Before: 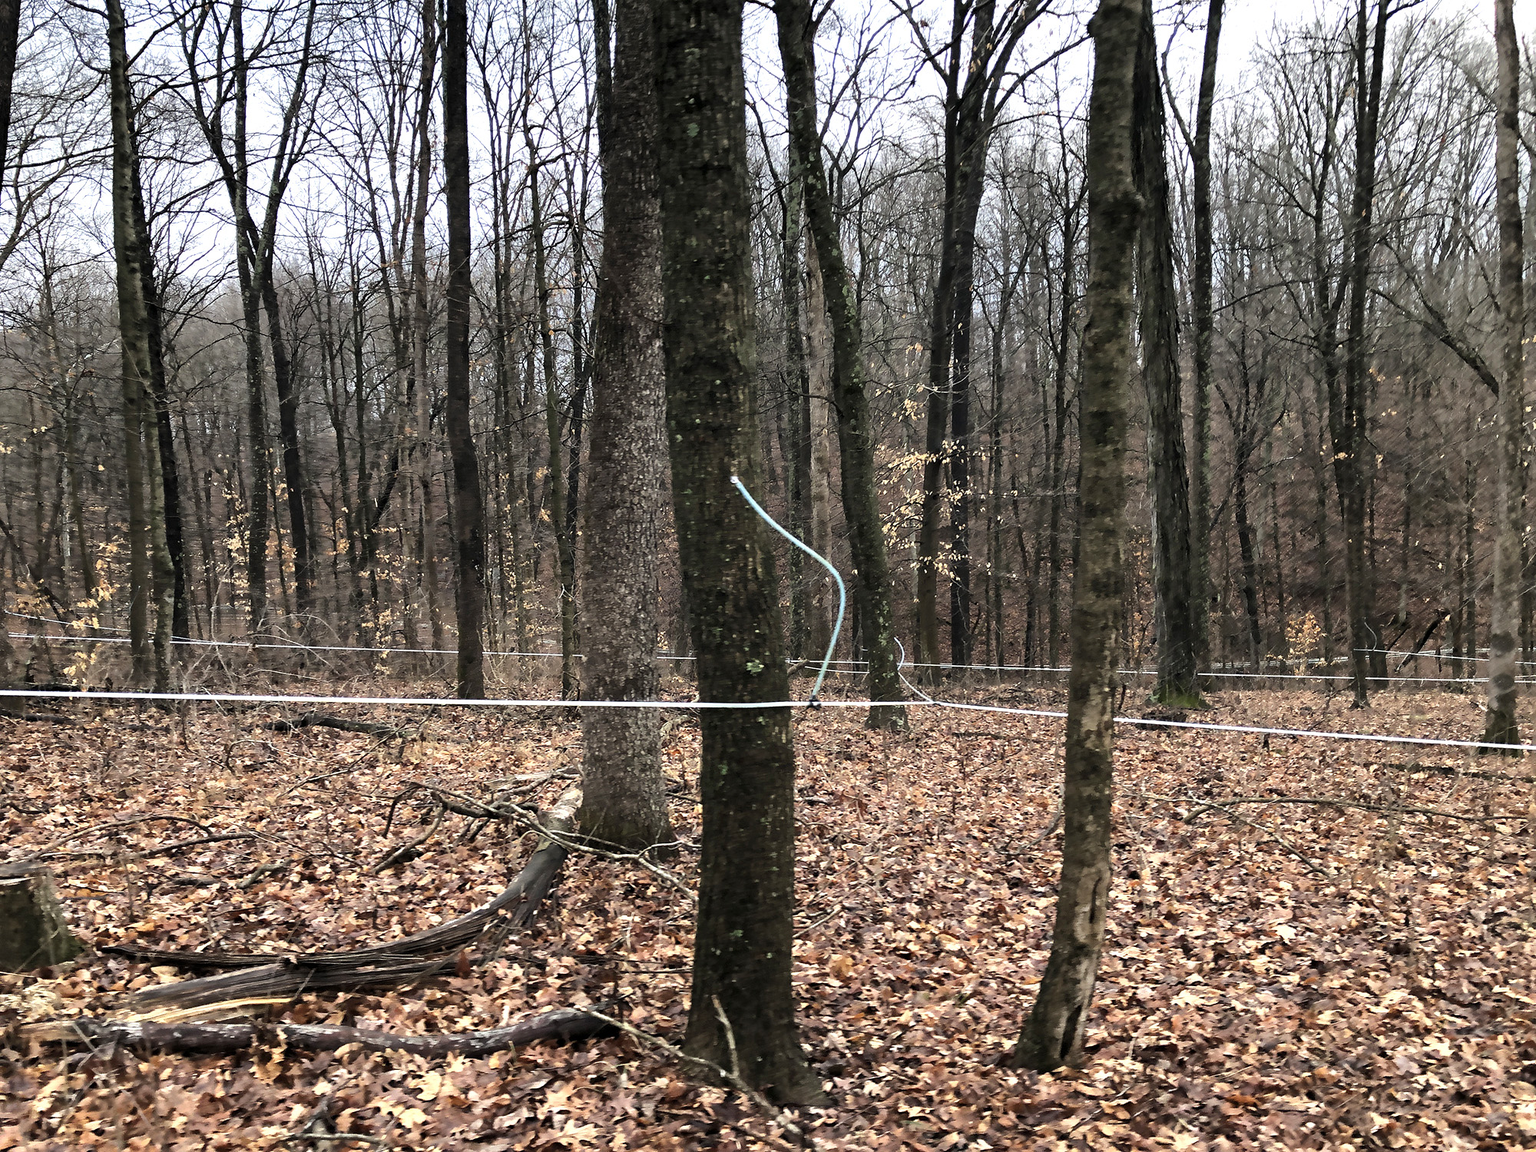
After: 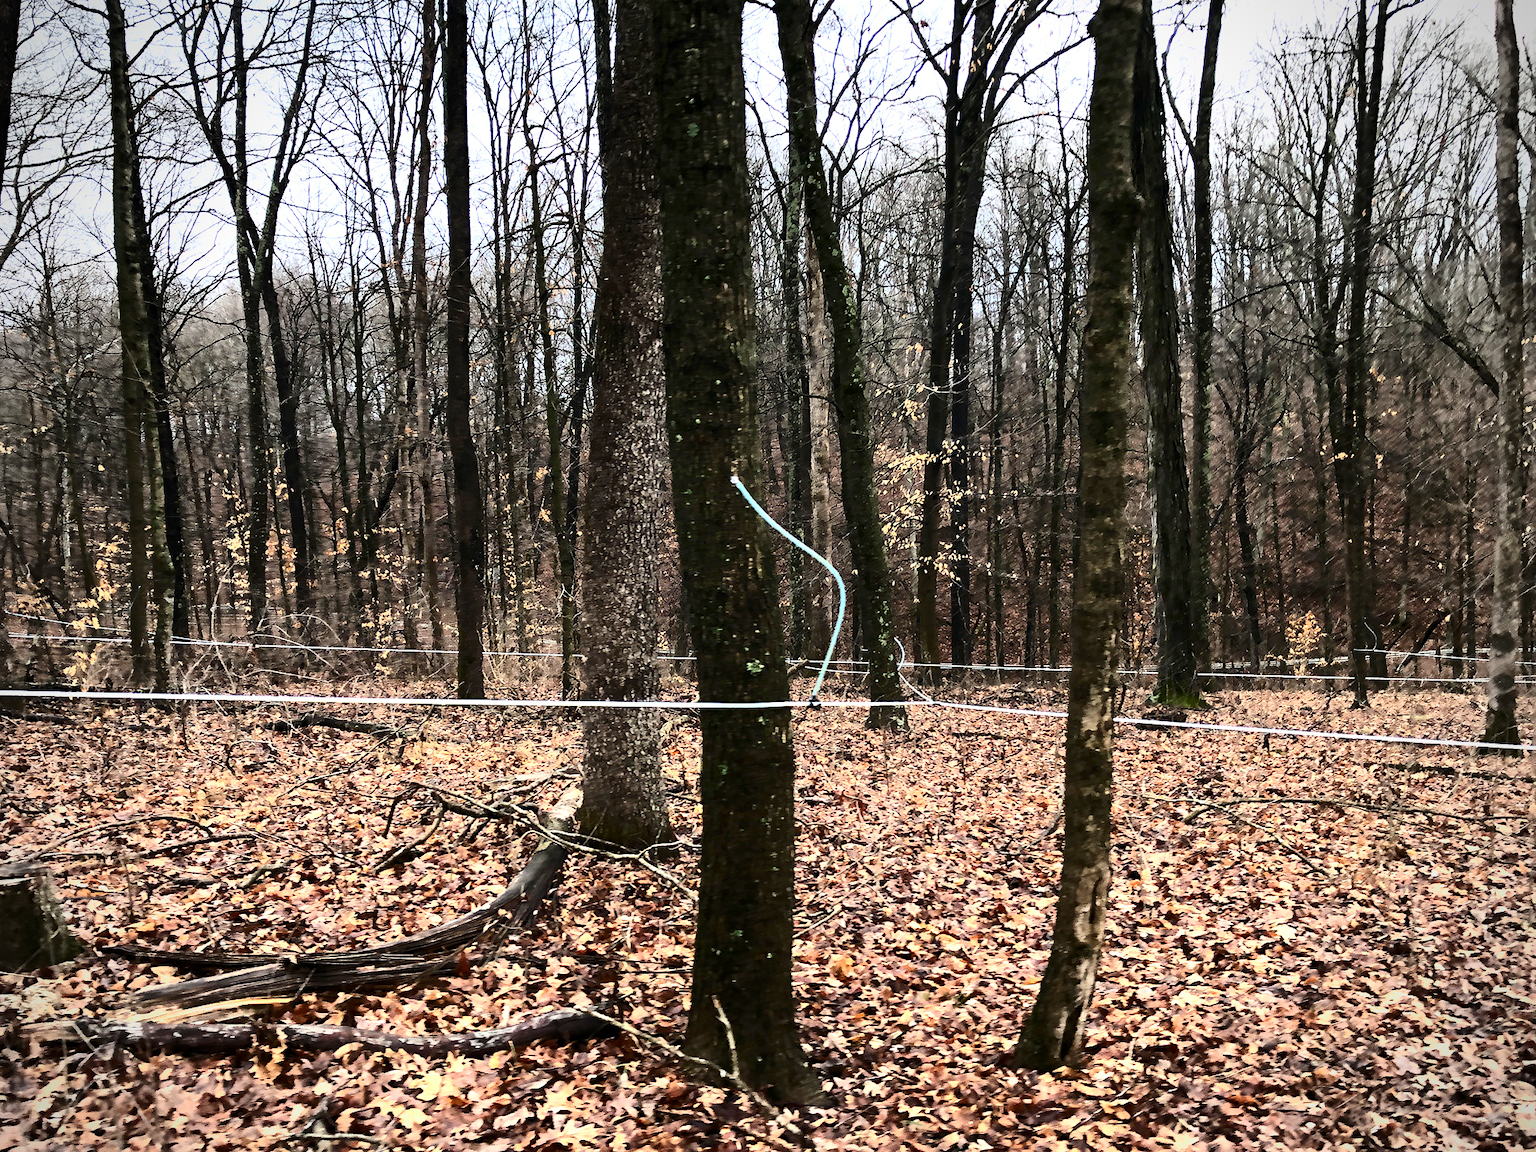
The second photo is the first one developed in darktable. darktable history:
contrast brightness saturation: contrast 0.412, brightness 0.096, saturation 0.212
vignetting: unbound false
